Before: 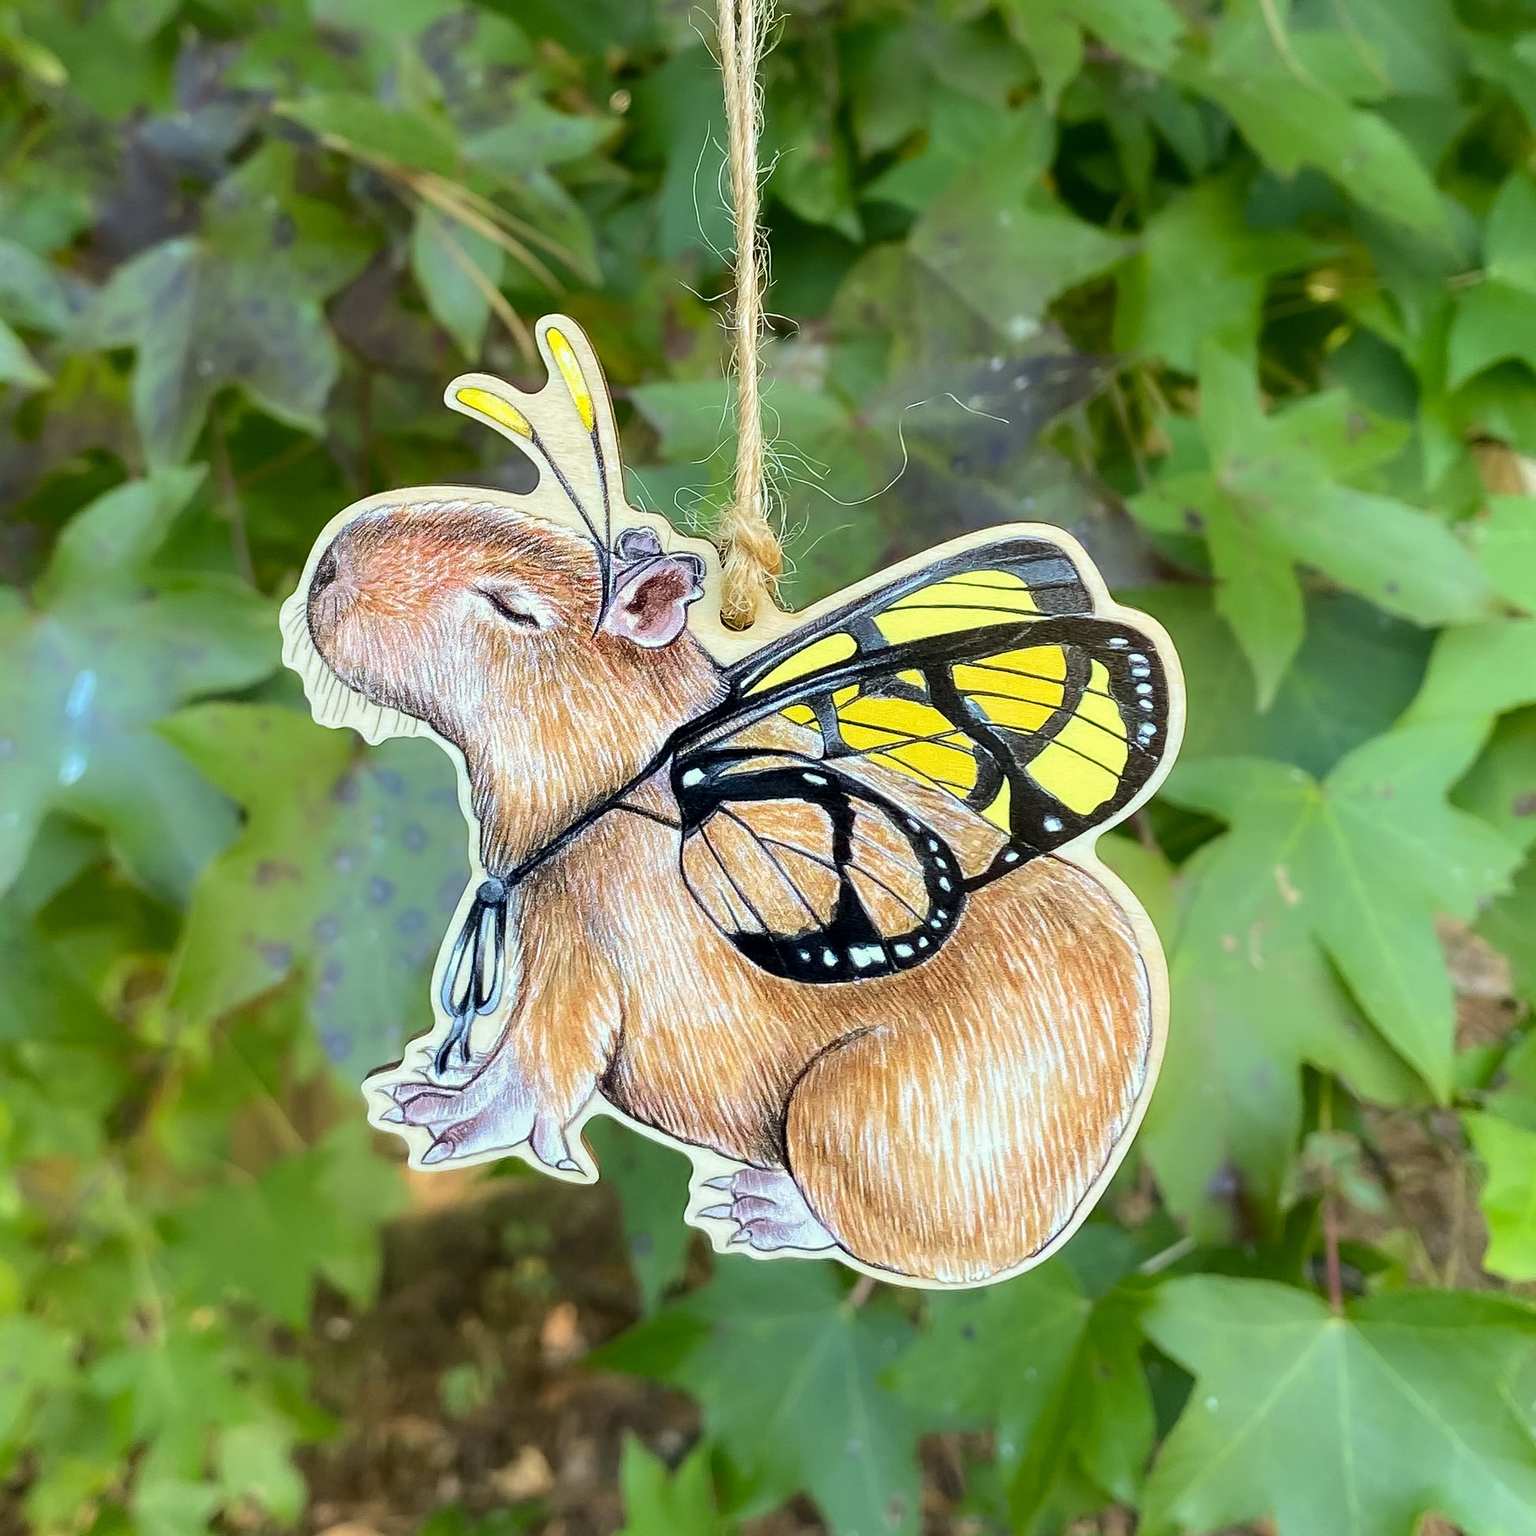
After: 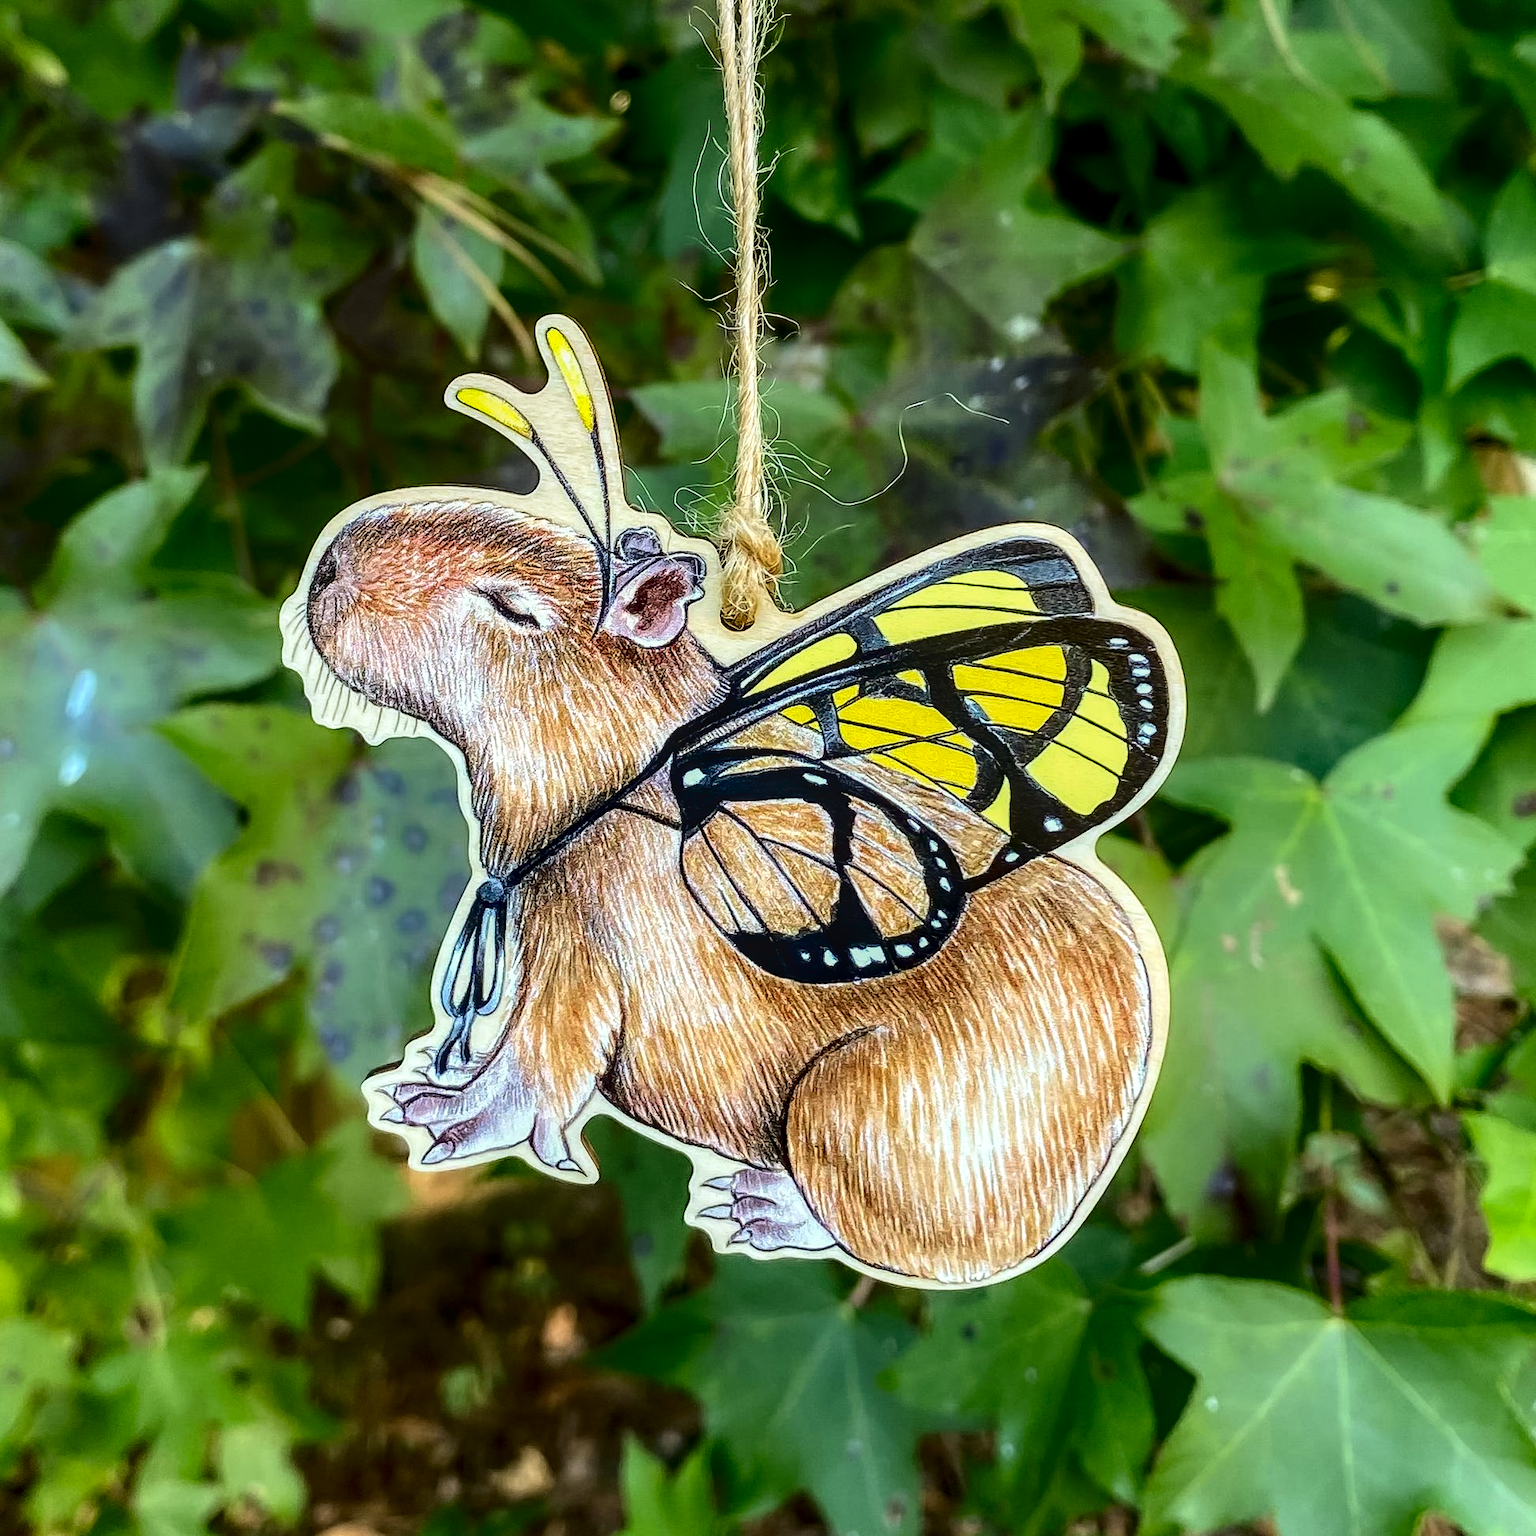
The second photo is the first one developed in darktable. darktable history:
local contrast: detail 130%
contrast brightness saturation: contrast 0.19, brightness -0.24, saturation 0.11
